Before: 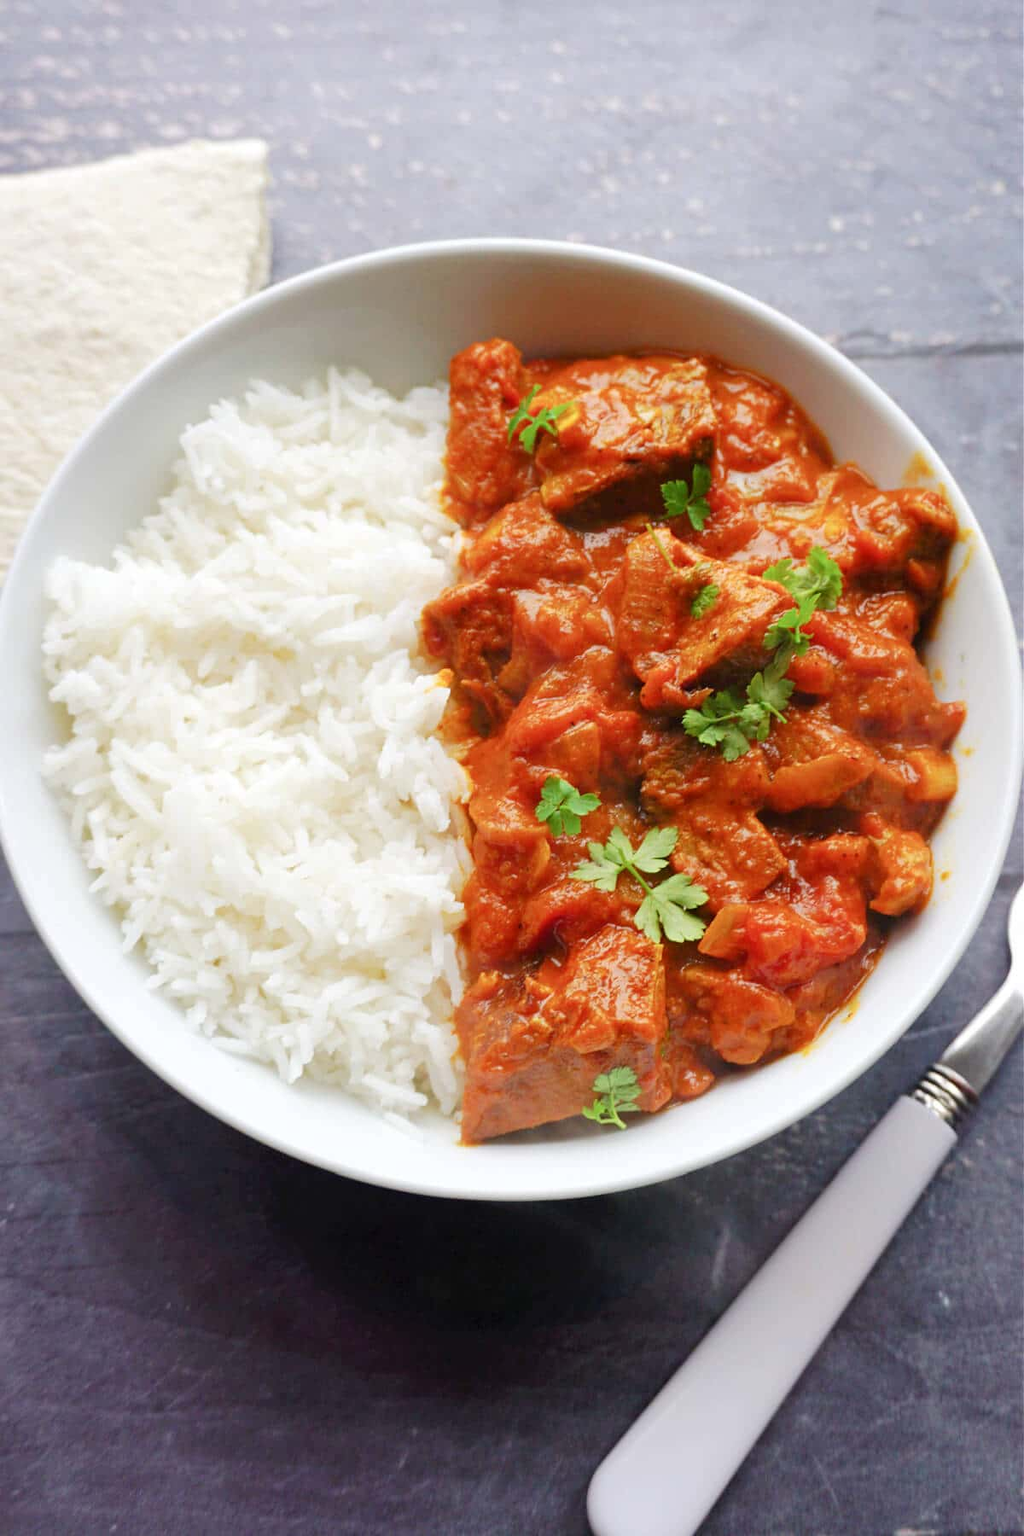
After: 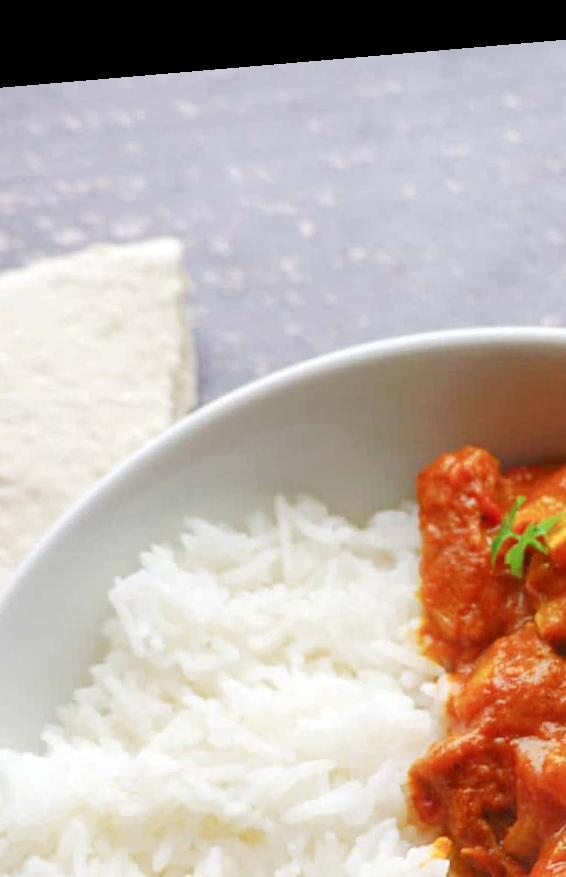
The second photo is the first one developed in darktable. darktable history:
crop and rotate: left 10.817%, top 0.062%, right 47.194%, bottom 53.626%
rotate and perspective: rotation -4.86°, automatic cropping off
